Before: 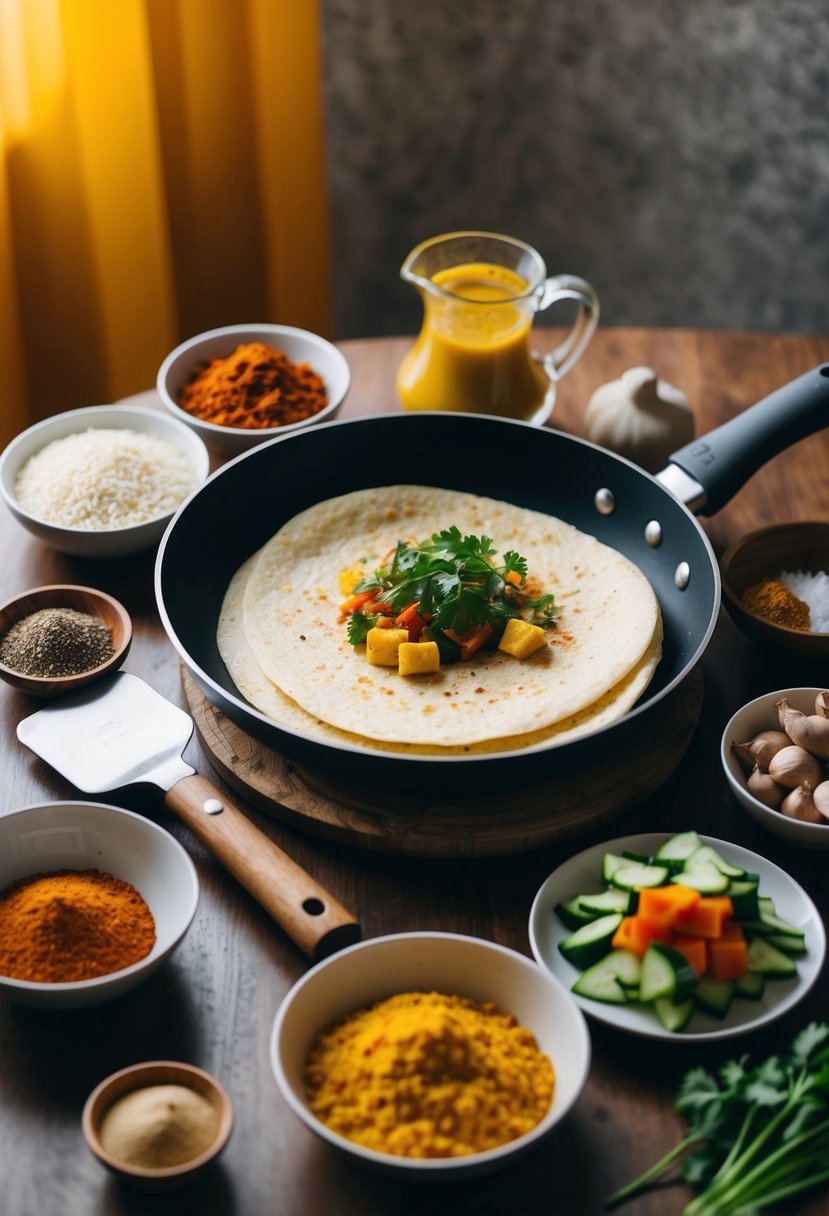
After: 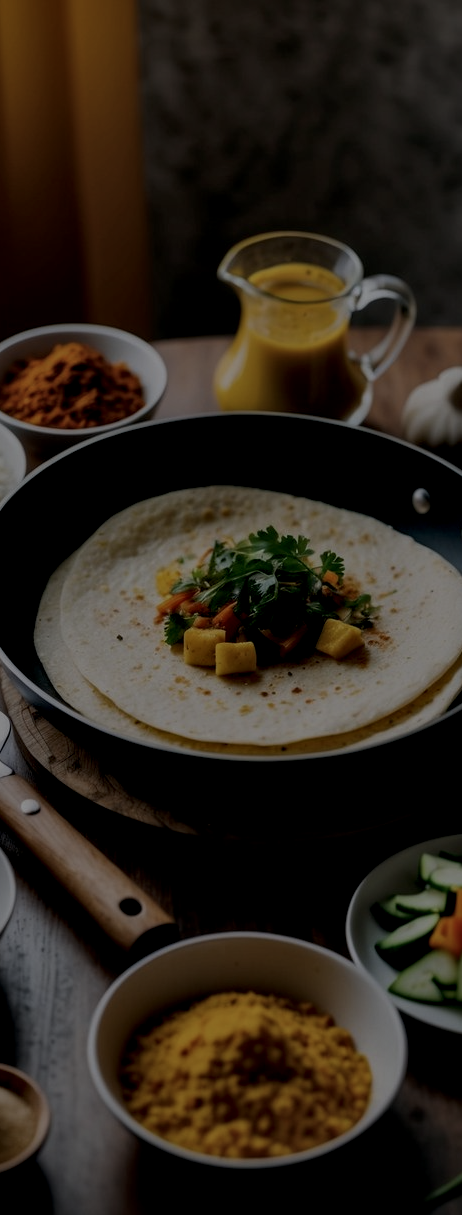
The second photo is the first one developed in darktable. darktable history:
local contrast: highlights 27%, detail 150%
crop: left 22.12%, right 22.147%, bottom 0.007%
exposure: exposure -2.374 EV, compensate highlight preservation false
contrast brightness saturation: saturation -0.063
